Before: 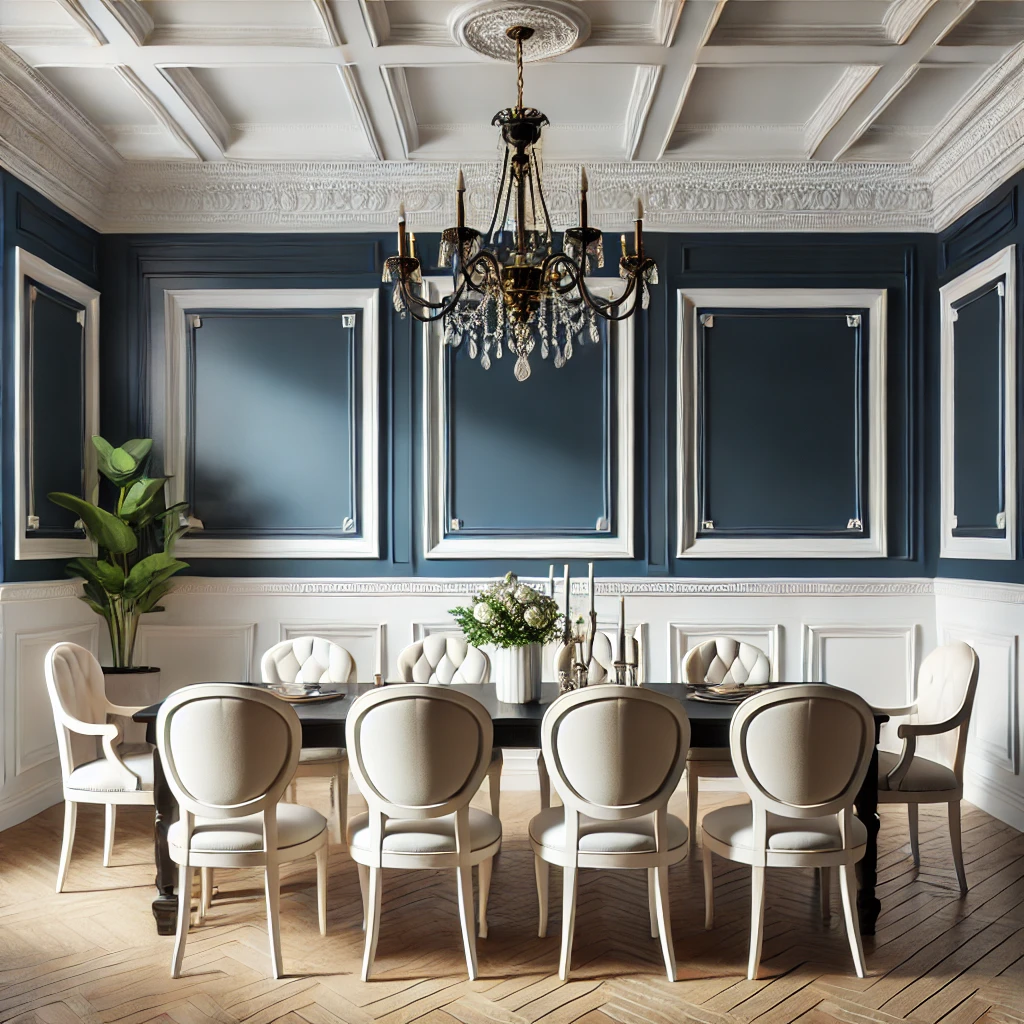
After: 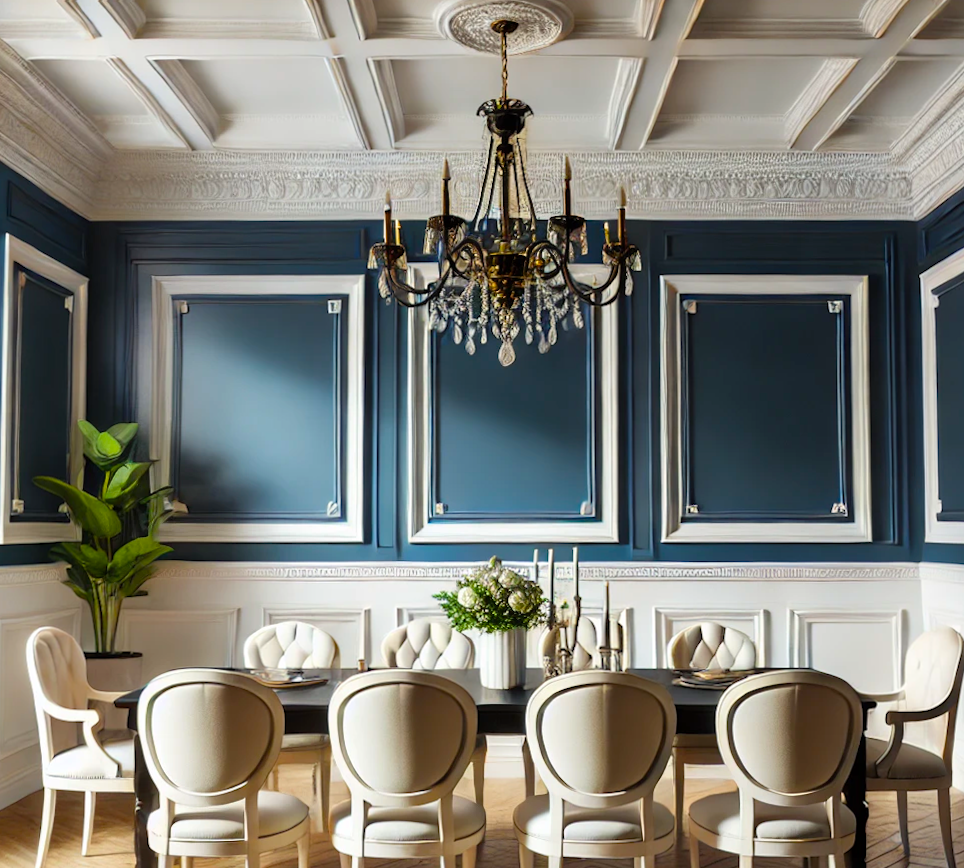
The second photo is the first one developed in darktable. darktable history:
crop and rotate: angle 0.2°, left 0.275%, right 3.127%, bottom 14.18%
exposure: compensate highlight preservation false
rotate and perspective: rotation 0.226°, lens shift (vertical) -0.042, crop left 0.023, crop right 0.982, crop top 0.006, crop bottom 0.994
color balance rgb: linear chroma grading › global chroma 15%, perceptual saturation grading › global saturation 30%
